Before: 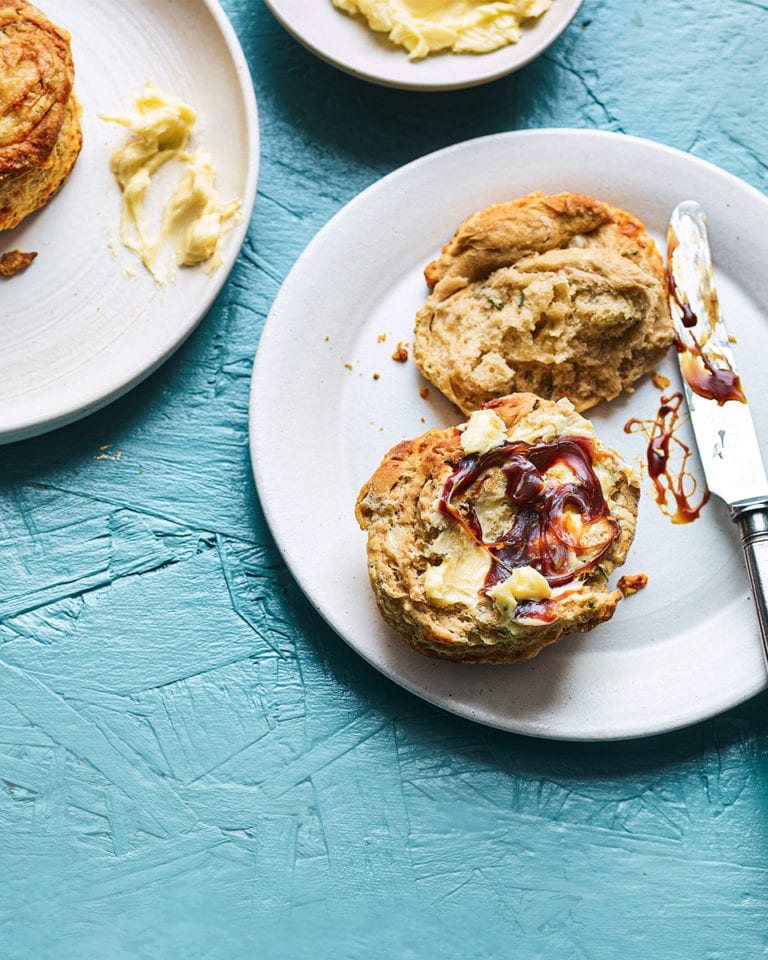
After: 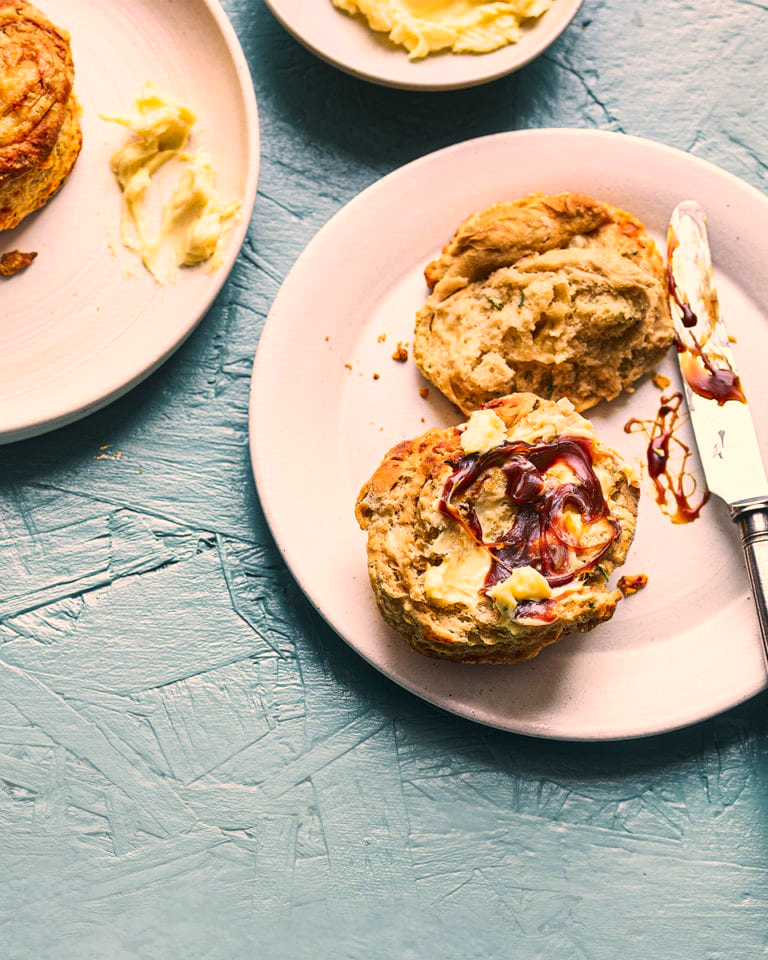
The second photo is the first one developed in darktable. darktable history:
color correction: highlights a* 17.61, highlights b* 18.61
exposure: exposure 0.128 EV, compensate highlight preservation false
